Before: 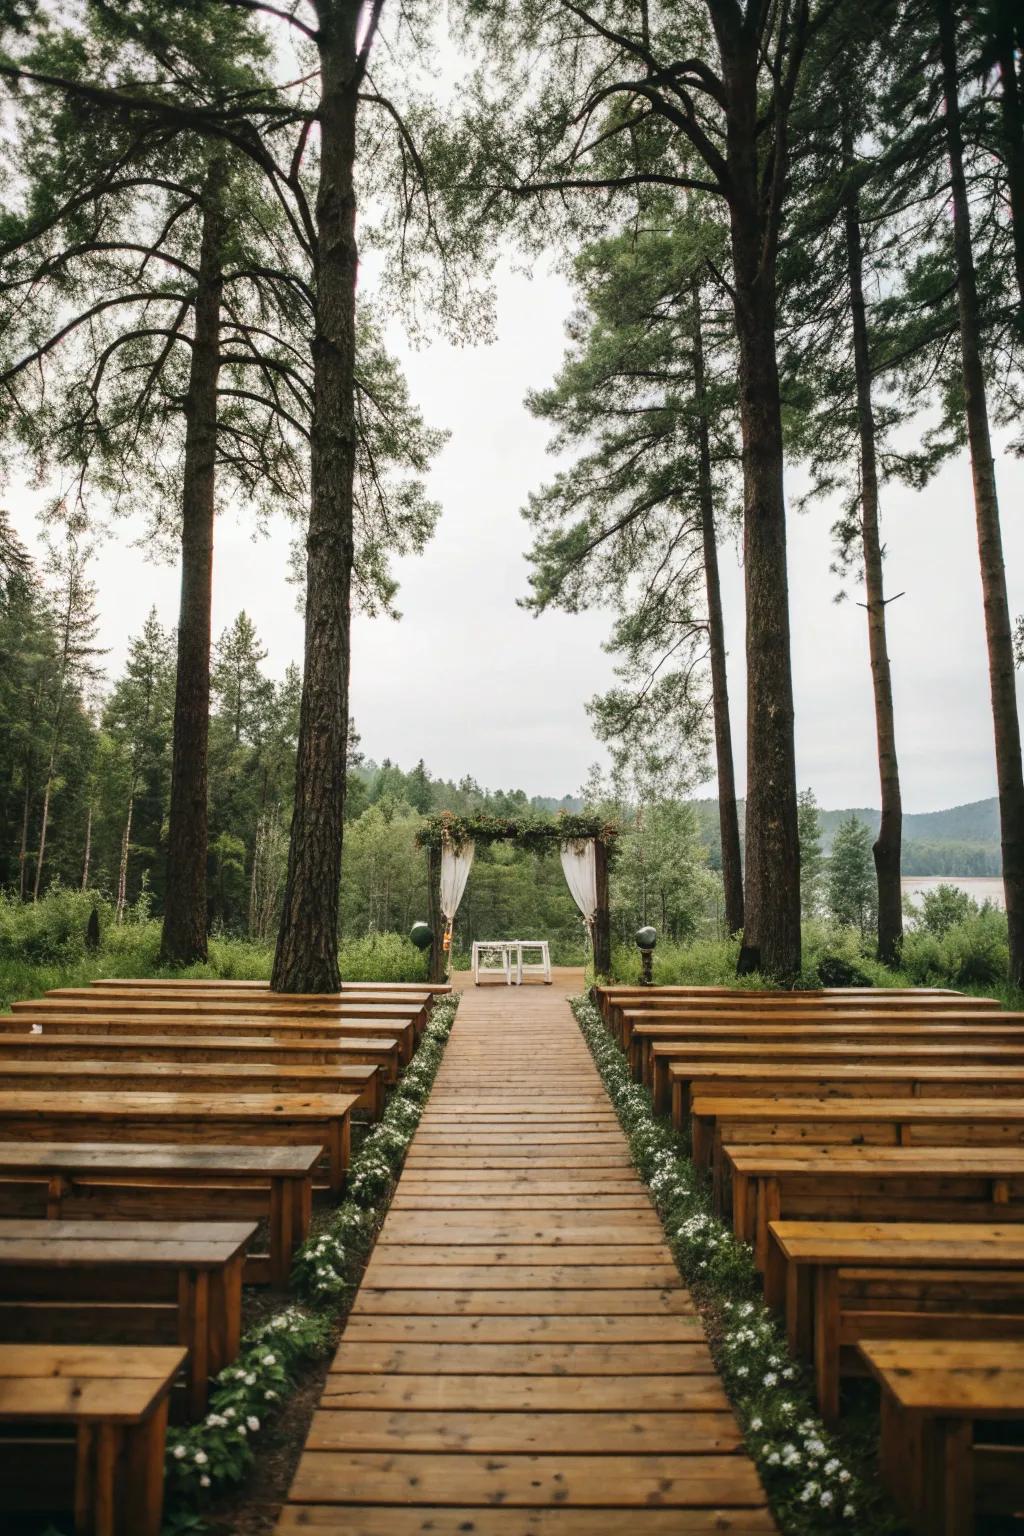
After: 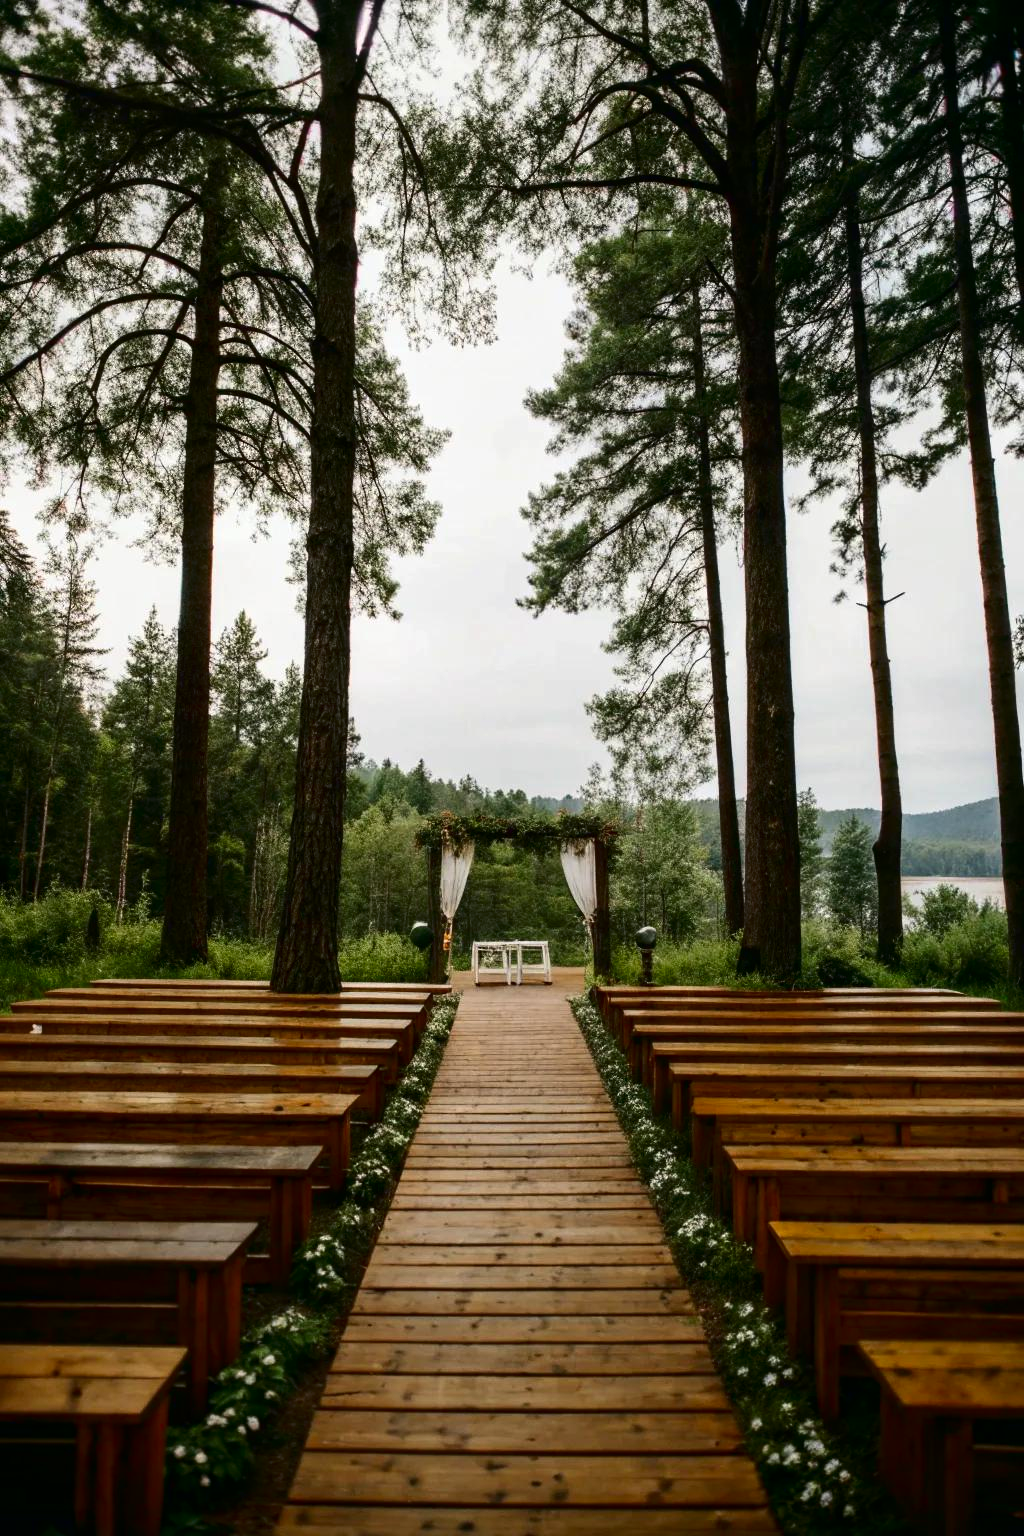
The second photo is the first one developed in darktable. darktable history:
contrast brightness saturation: contrast 0.13, brightness -0.244, saturation 0.146
